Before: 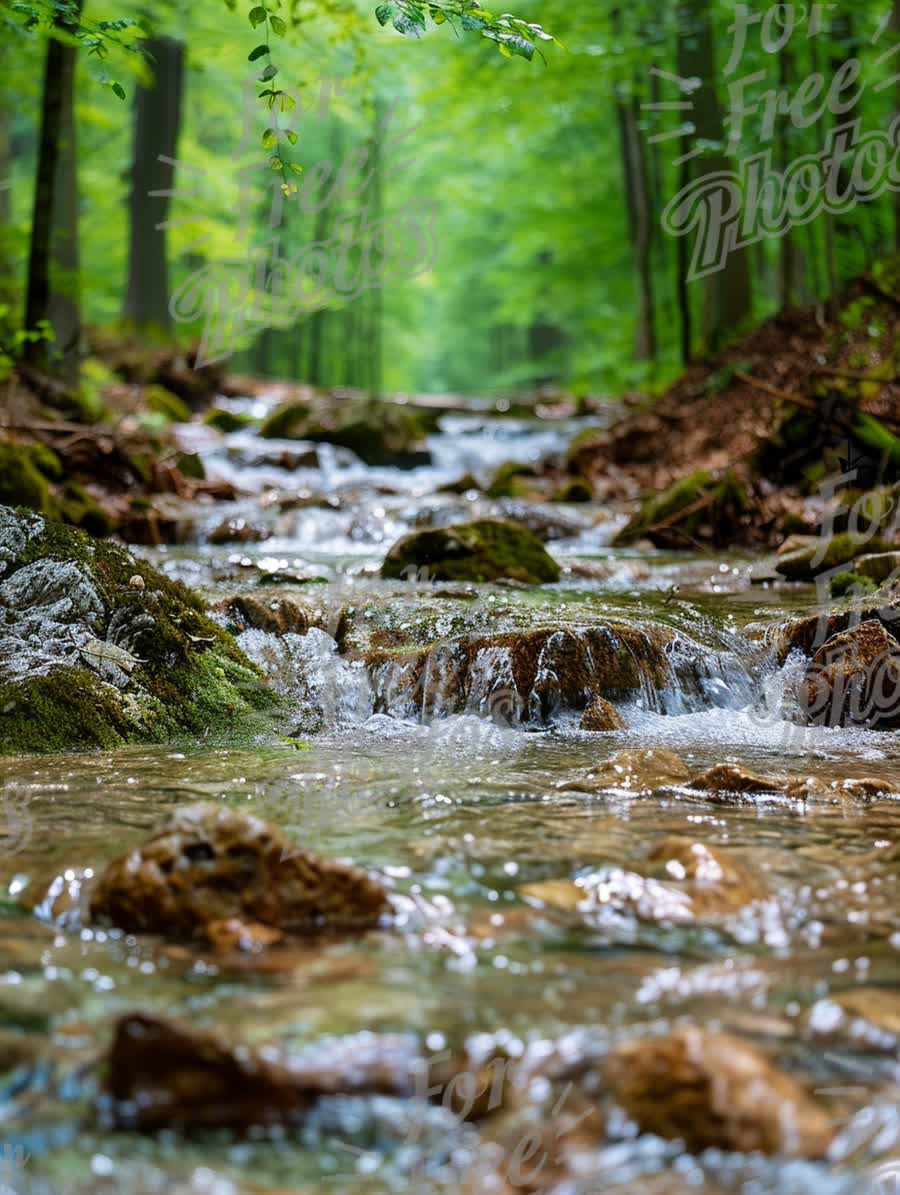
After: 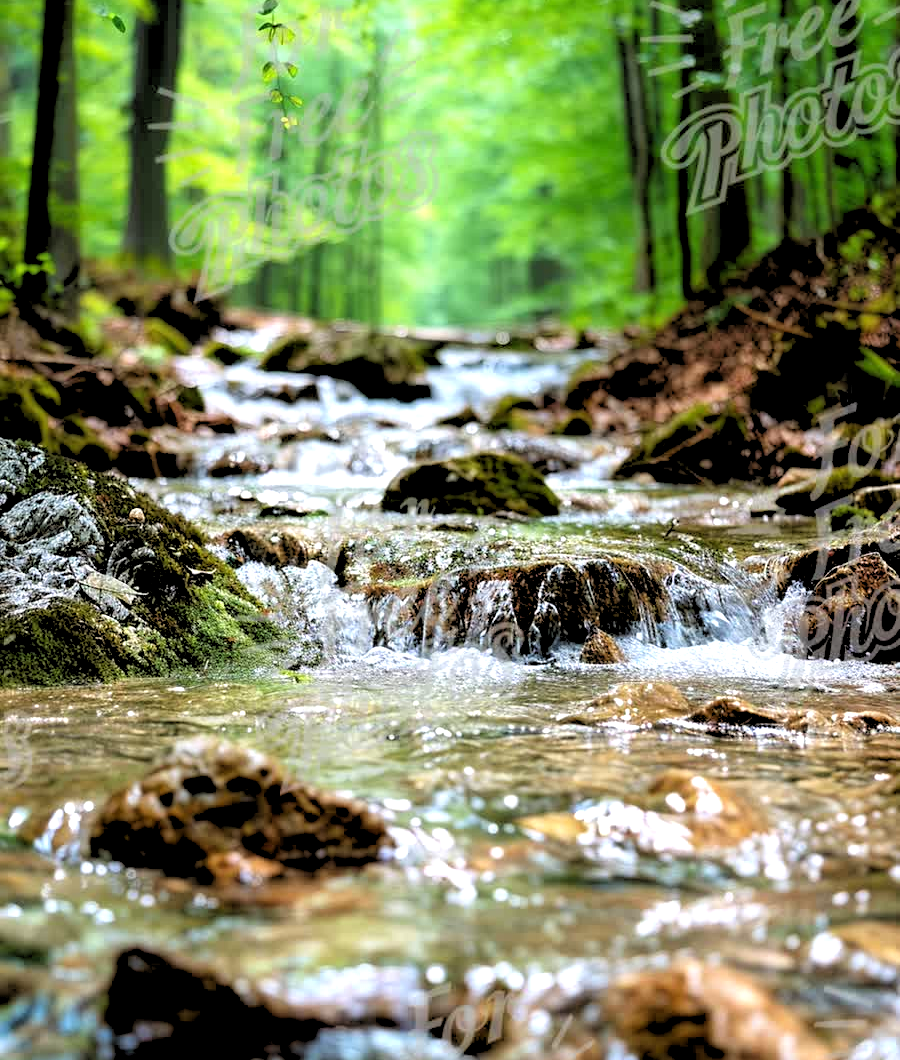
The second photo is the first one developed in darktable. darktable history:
base curve: curves: ch0 [(0, 0) (0.989, 0.992)], preserve colors none
exposure: black level correction 0, exposure 0.7 EV, compensate exposure bias true, compensate highlight preservation false
crop and rotate: top 5.609%, bottom 5.609%
rgb levels: levels [[0.029, 0.461, 0.922], [0, 0.5, 1], [0, 0.5, 1]]
